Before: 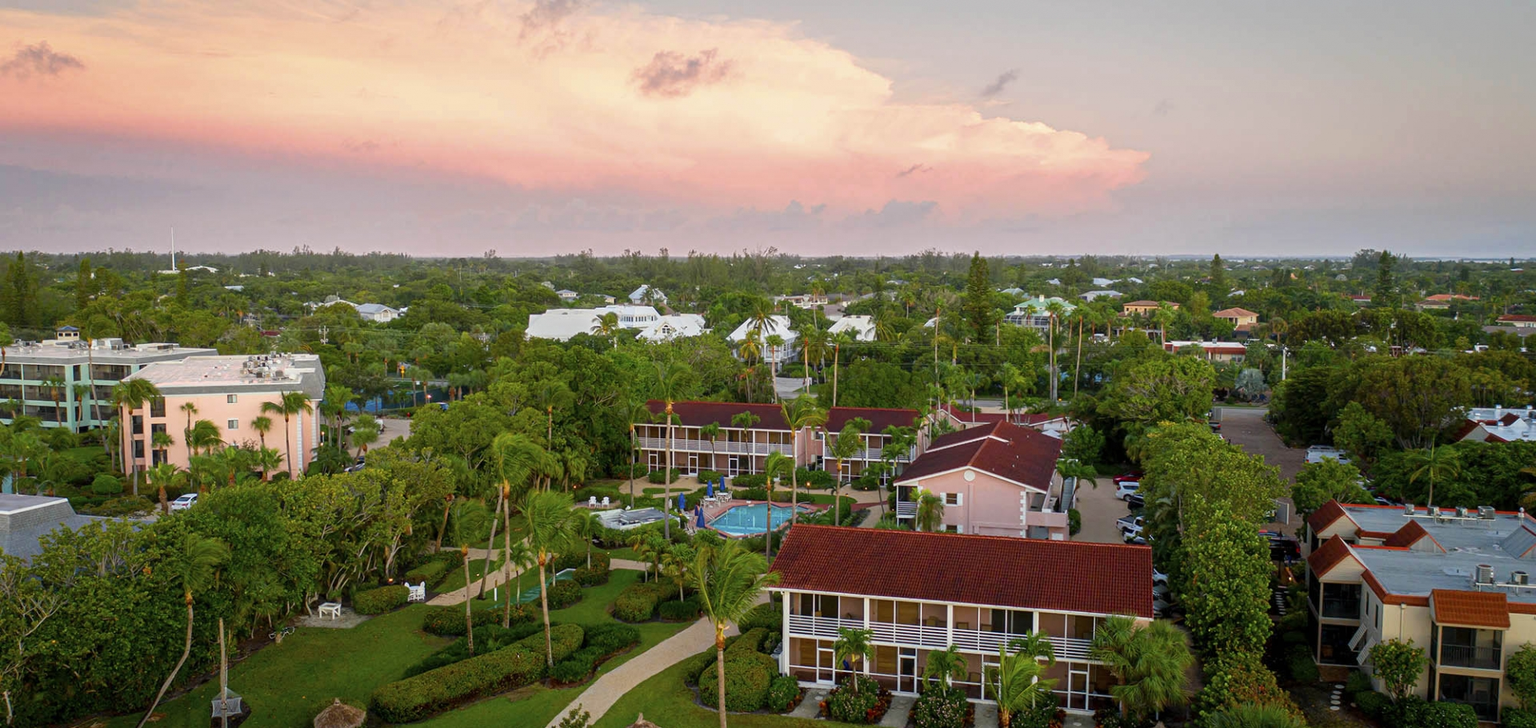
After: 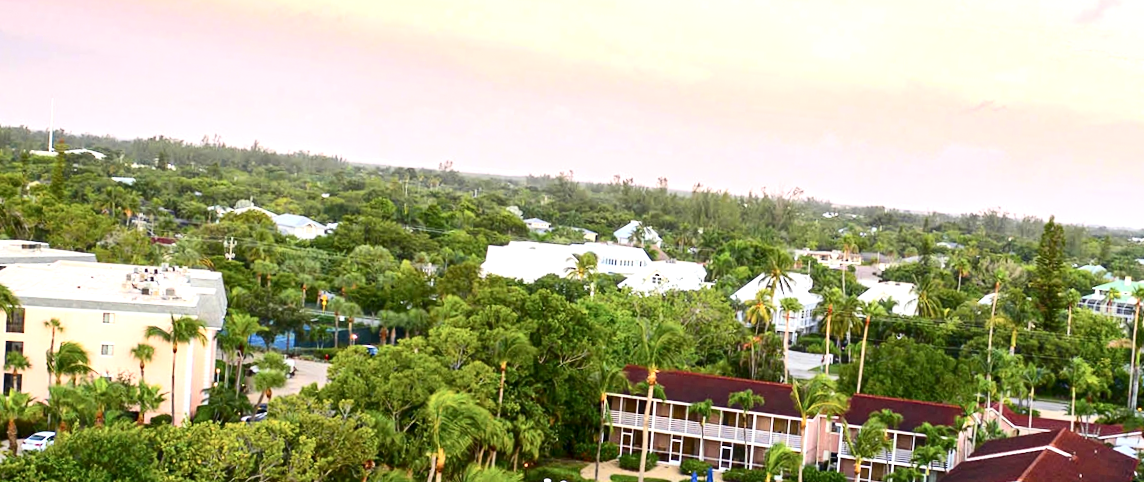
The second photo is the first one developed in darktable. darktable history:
contrast brightness saturation: contrast 0.28
rotate and perspective: automatic cropping original format, crop left 0, crop top 0
crop and rotate: angle -4.99°, left 2.122%, top 6.945%, right 27.566%, bottom 30.519%
exposure: exposure 1 EV, compensate highlight preservation false
